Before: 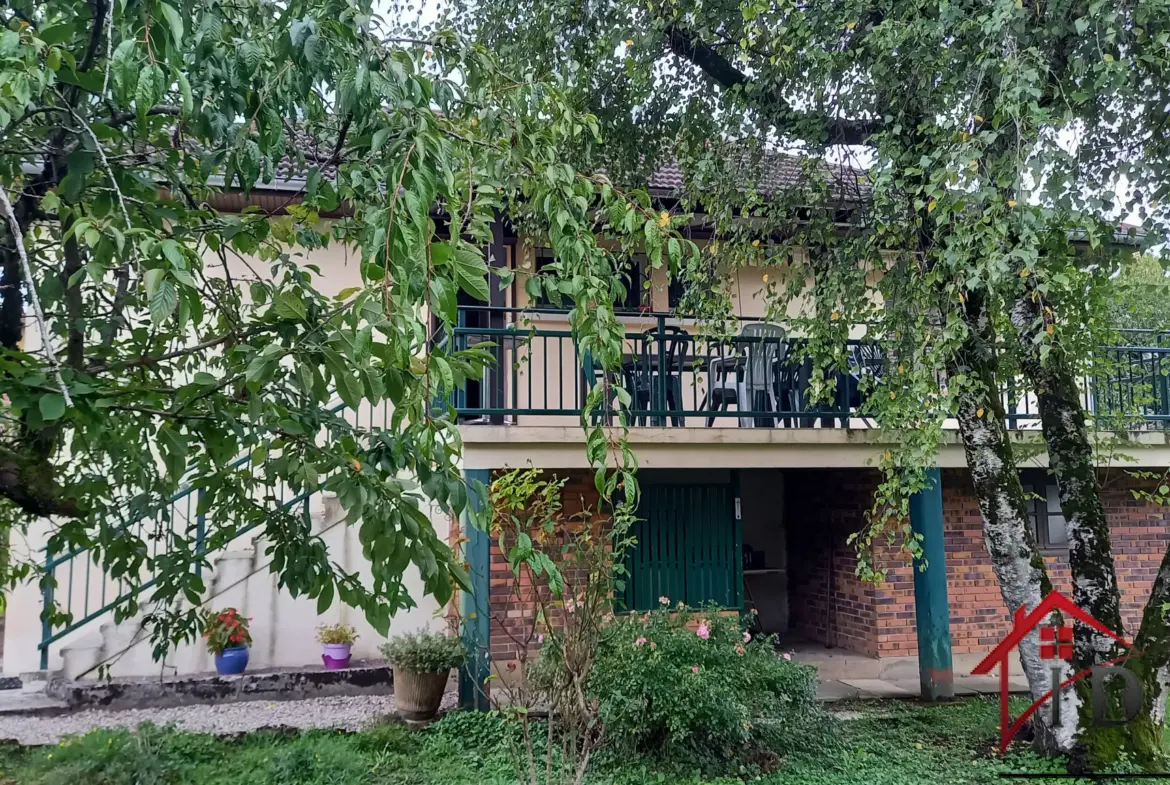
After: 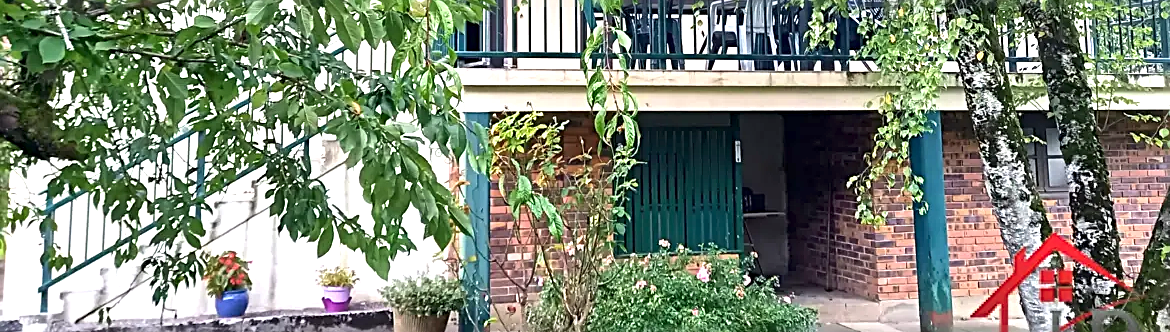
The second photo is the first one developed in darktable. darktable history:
exposure: exposure 1.208 EV, compensate highlight preservation false
sharpen: radius 2.541, amount 0.651
crop: top 45.565%, bottom 12.118%
